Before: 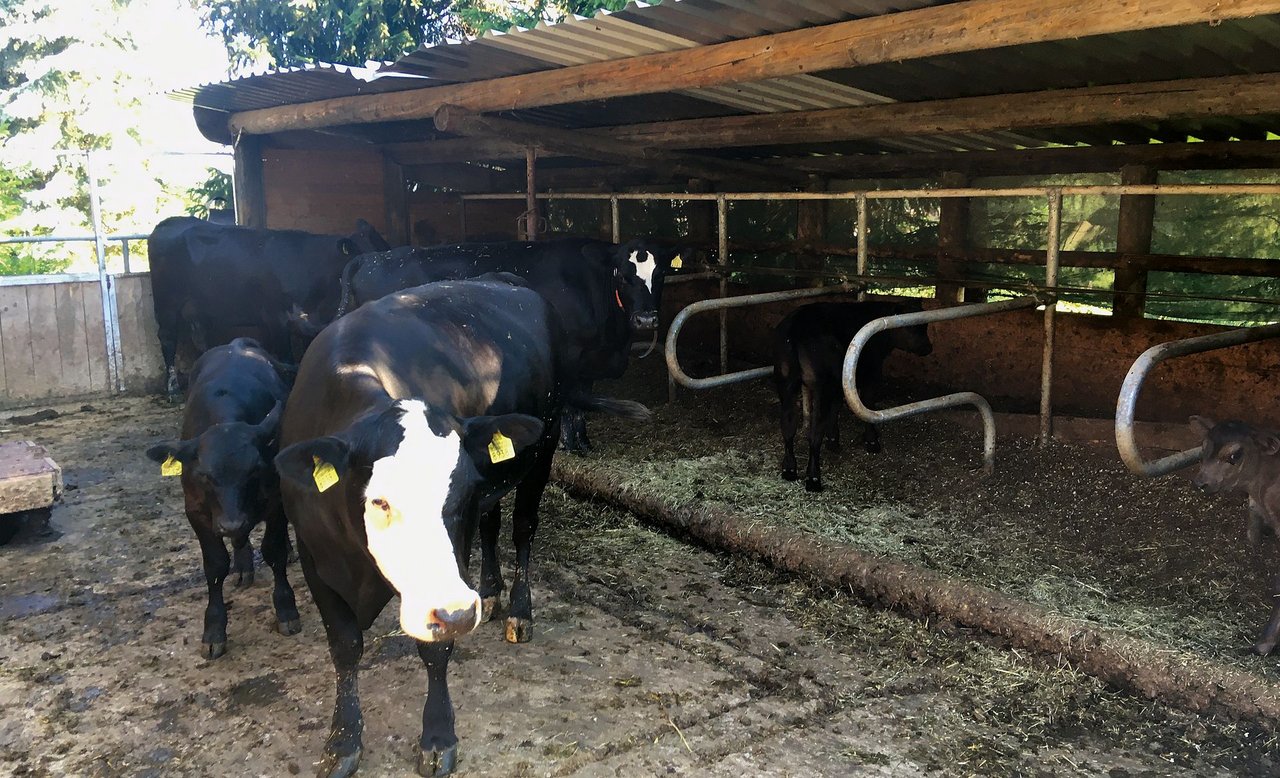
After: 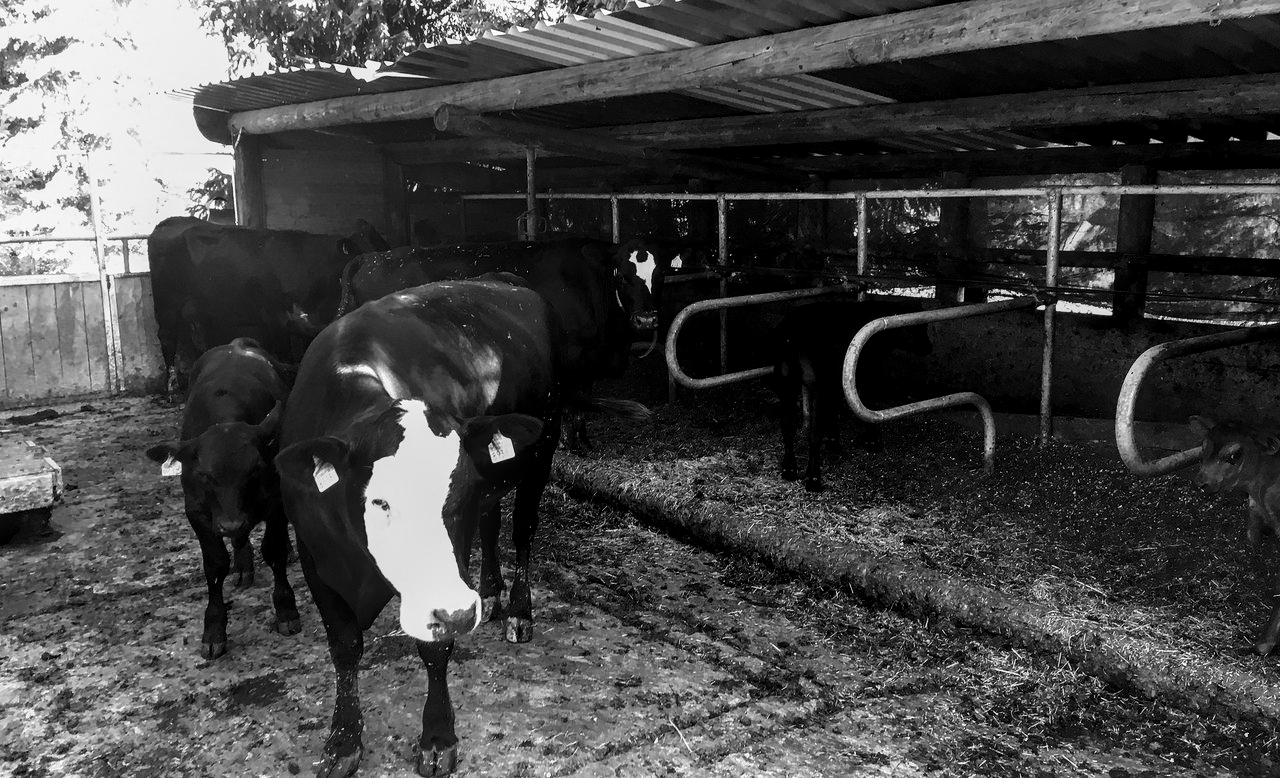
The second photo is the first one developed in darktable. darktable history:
local contrast: on, module defaults
monochrome: a -6.99, b 35.61, size 1.4
tone curve: curves: ch0 [(0, 0) (0.042, 0.01) (0.223, 0.123) (0.59, 0.574) (0.802, 0.868) (1, 1)], color space Lab, linked channels, preserve colors none
